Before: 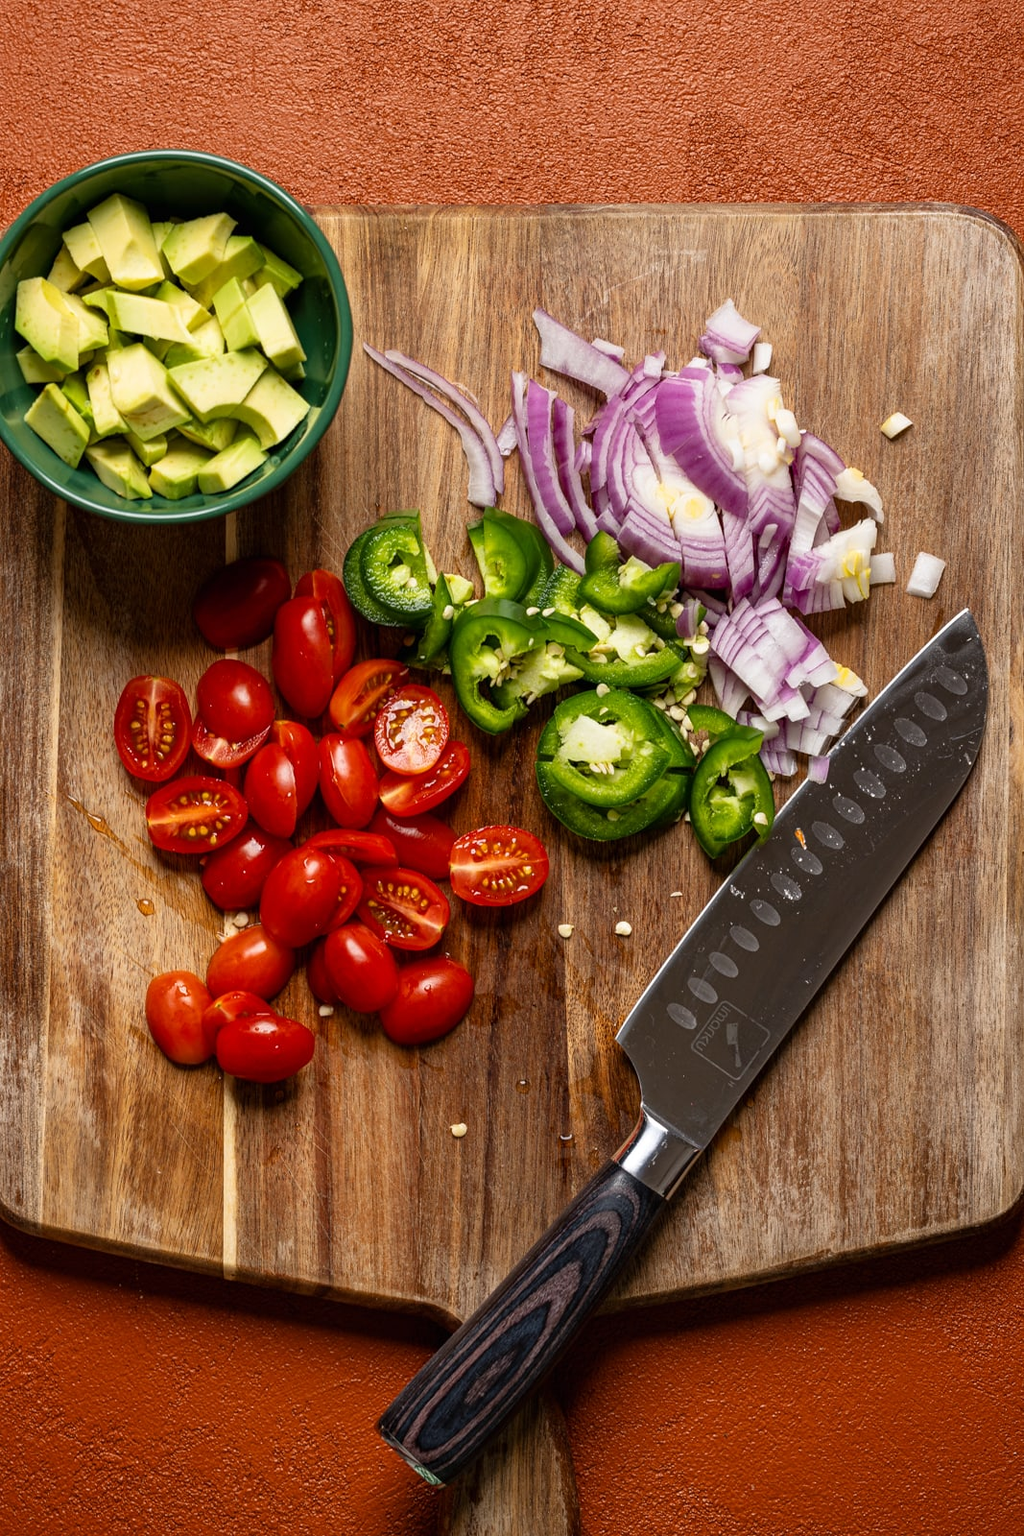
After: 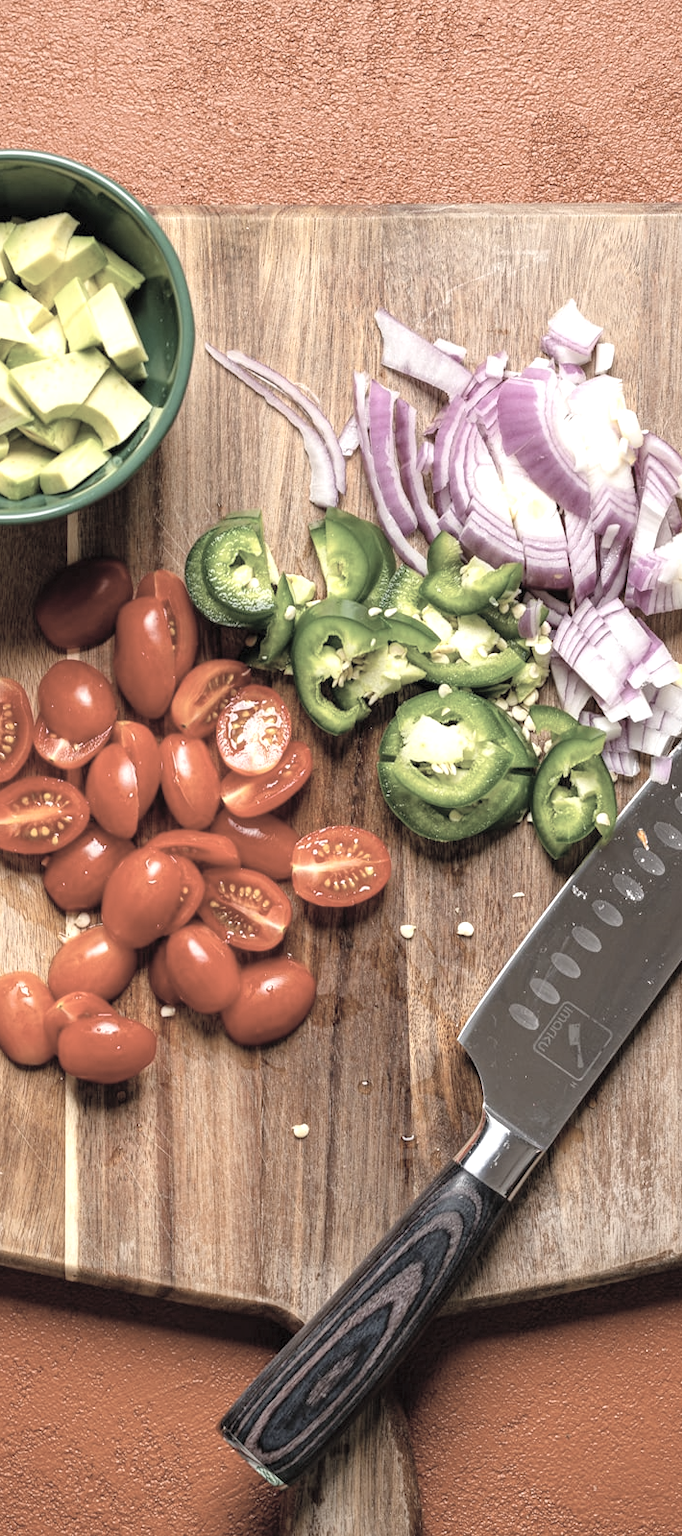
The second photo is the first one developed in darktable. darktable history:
exposure: exposure 0.609 EV, compensate exposure bias true, compensate highlight preservation false
contrast brightness saturation: brightness 0.187, saturation -0.505
crop and rotate: left 15.508%, right 17.777%
